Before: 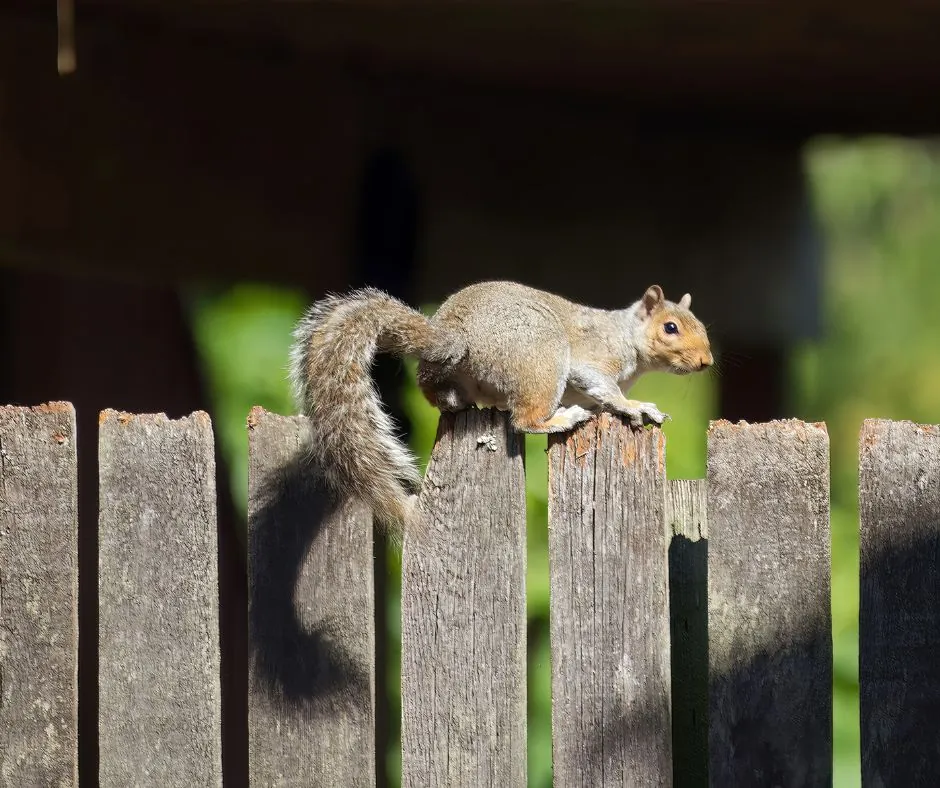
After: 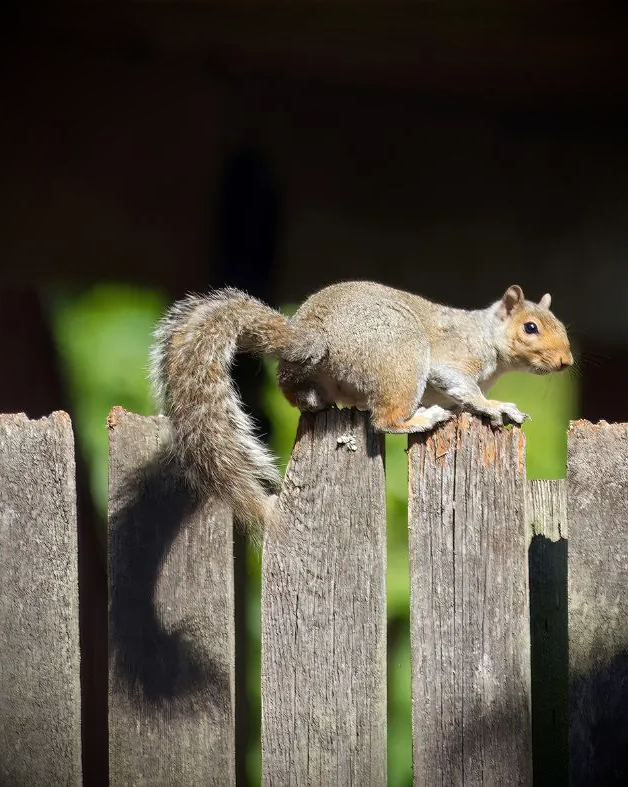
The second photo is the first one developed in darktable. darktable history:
vignetting: fall-off start 79.81%, brightness -0.992, saturation 0.496
crop and rotate: left 15.103%, right 18.088%
